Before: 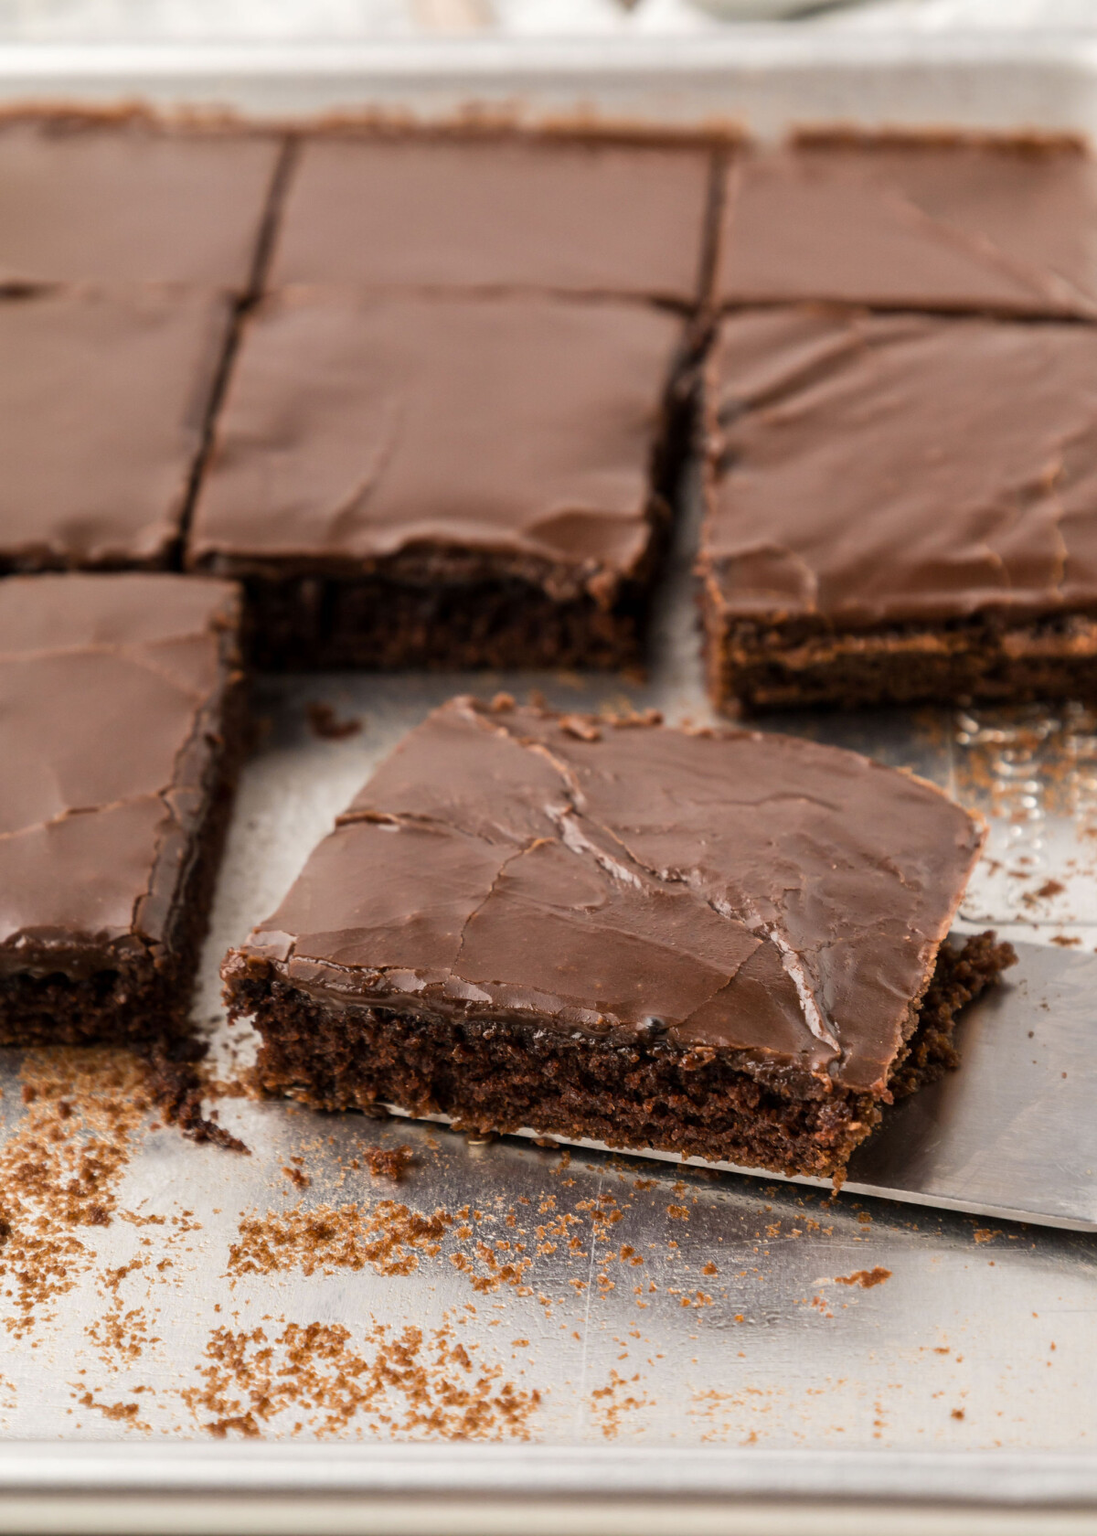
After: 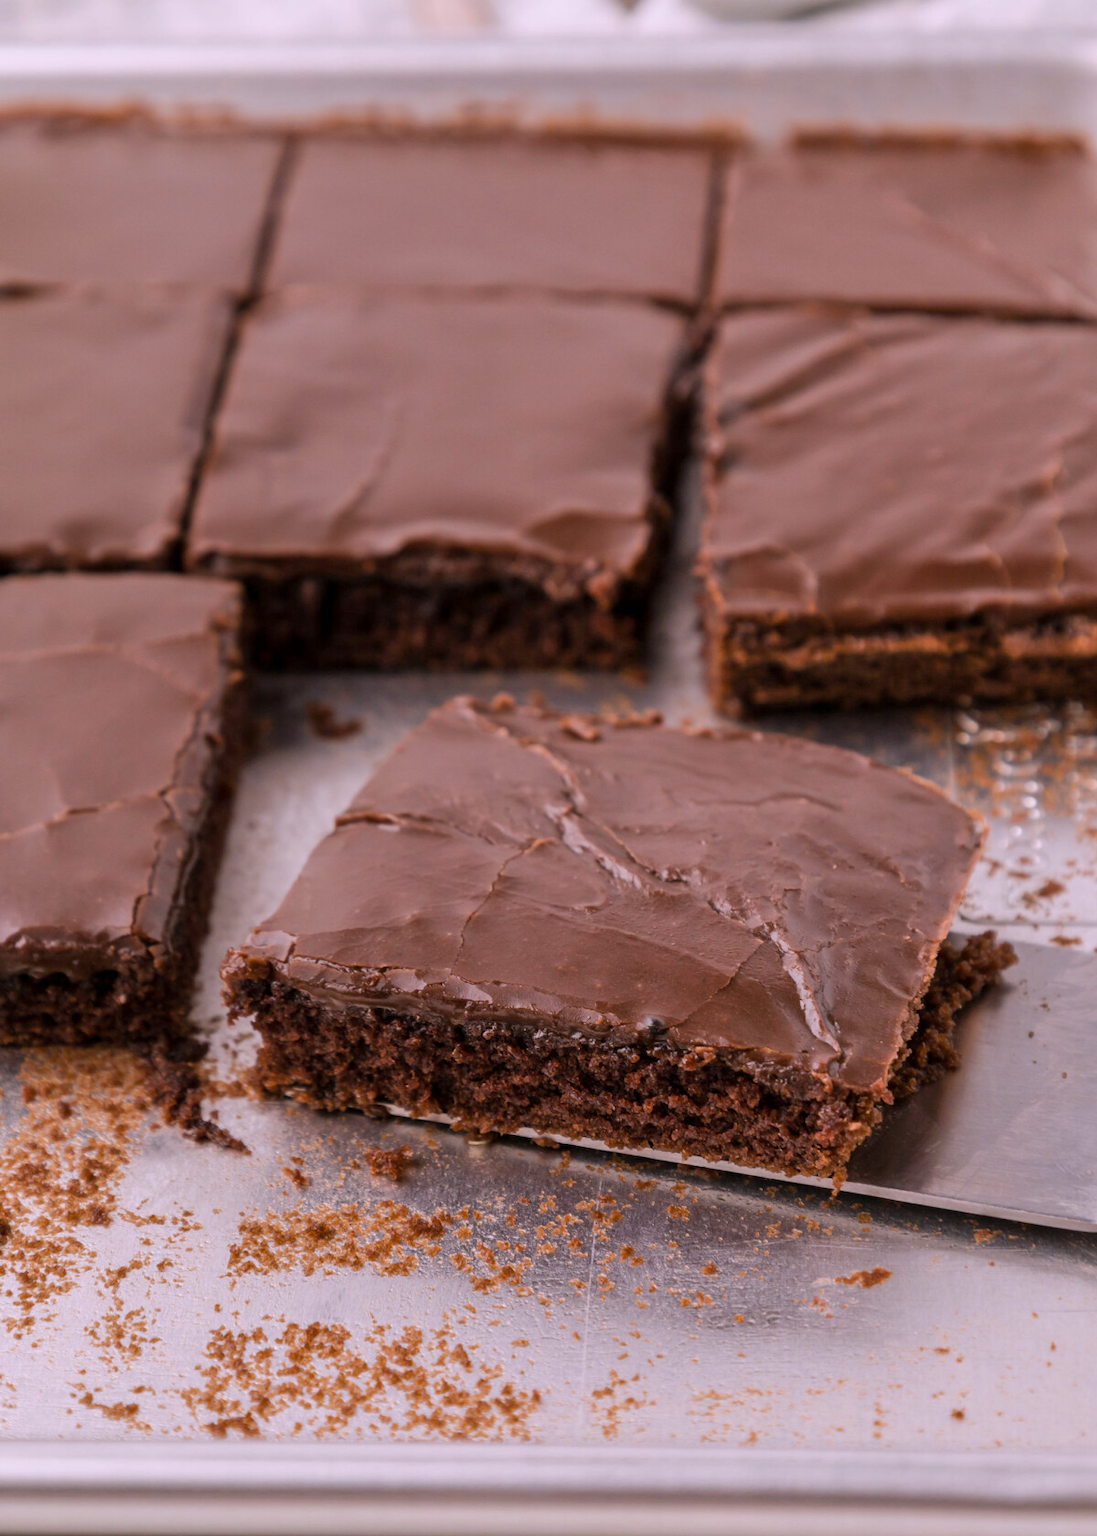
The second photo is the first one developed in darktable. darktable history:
white balance: red 1.066, blue 1.119
tone equalizer: -8 EV 0.25 EV, -7 EV 0.417 EV, -6 EV 0.417 EV, -5 EV 0.25 EV, -3 EV -0.25 EV, -2 EV -0.417 EV, -1 EV -0.417 EV, +0 EV -0.25 EV, edges refinement/feathering 500, mask exposure compensation -1.57 EV, preserve details guided filter
